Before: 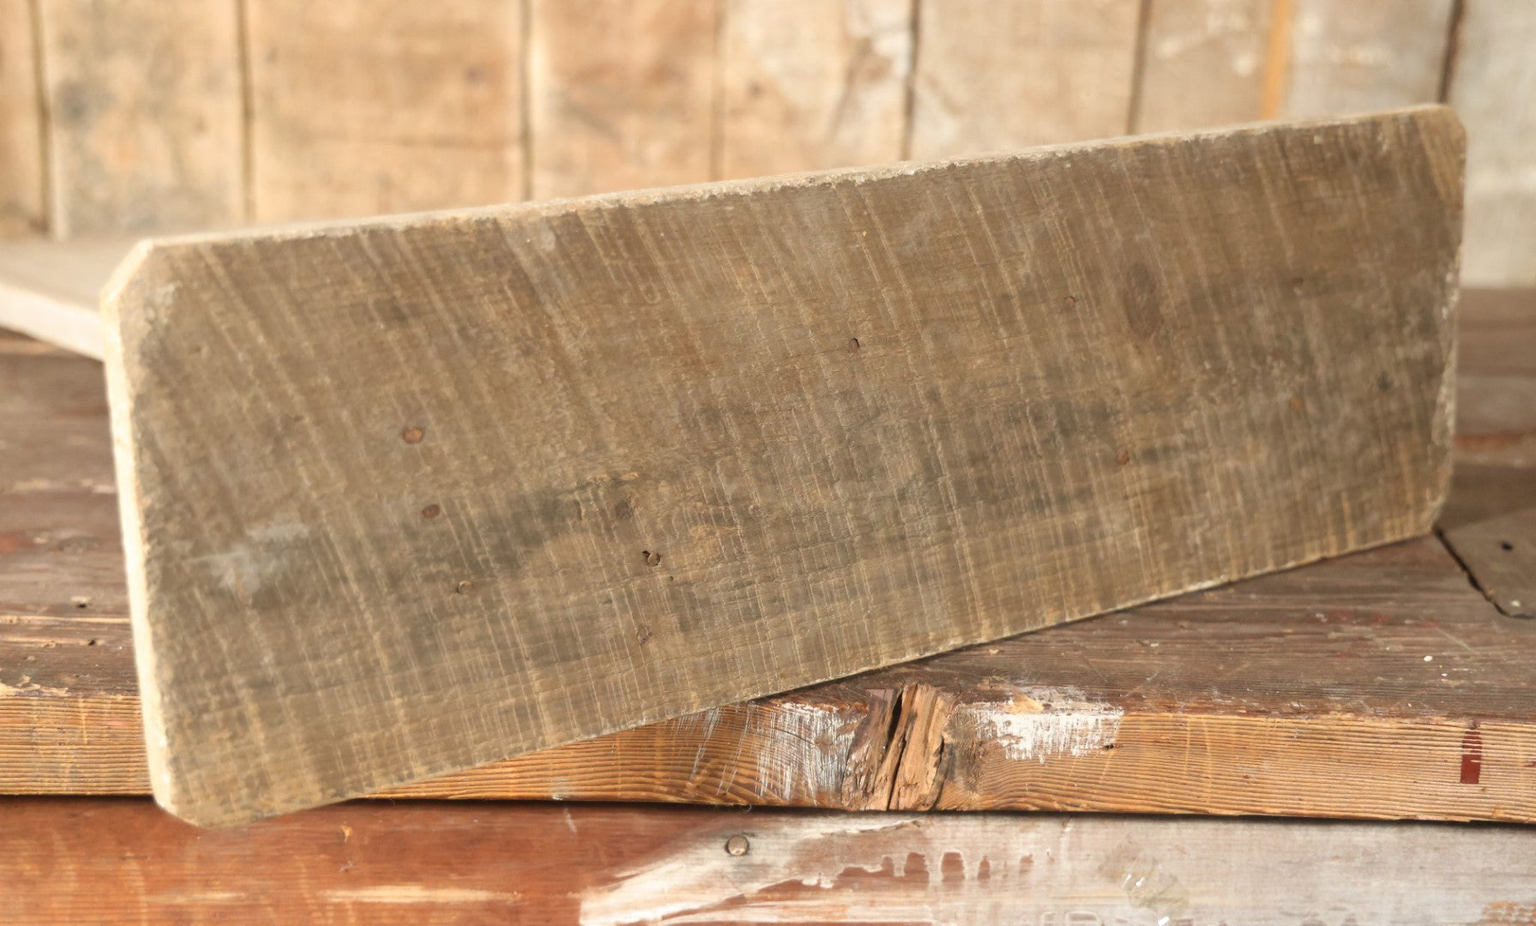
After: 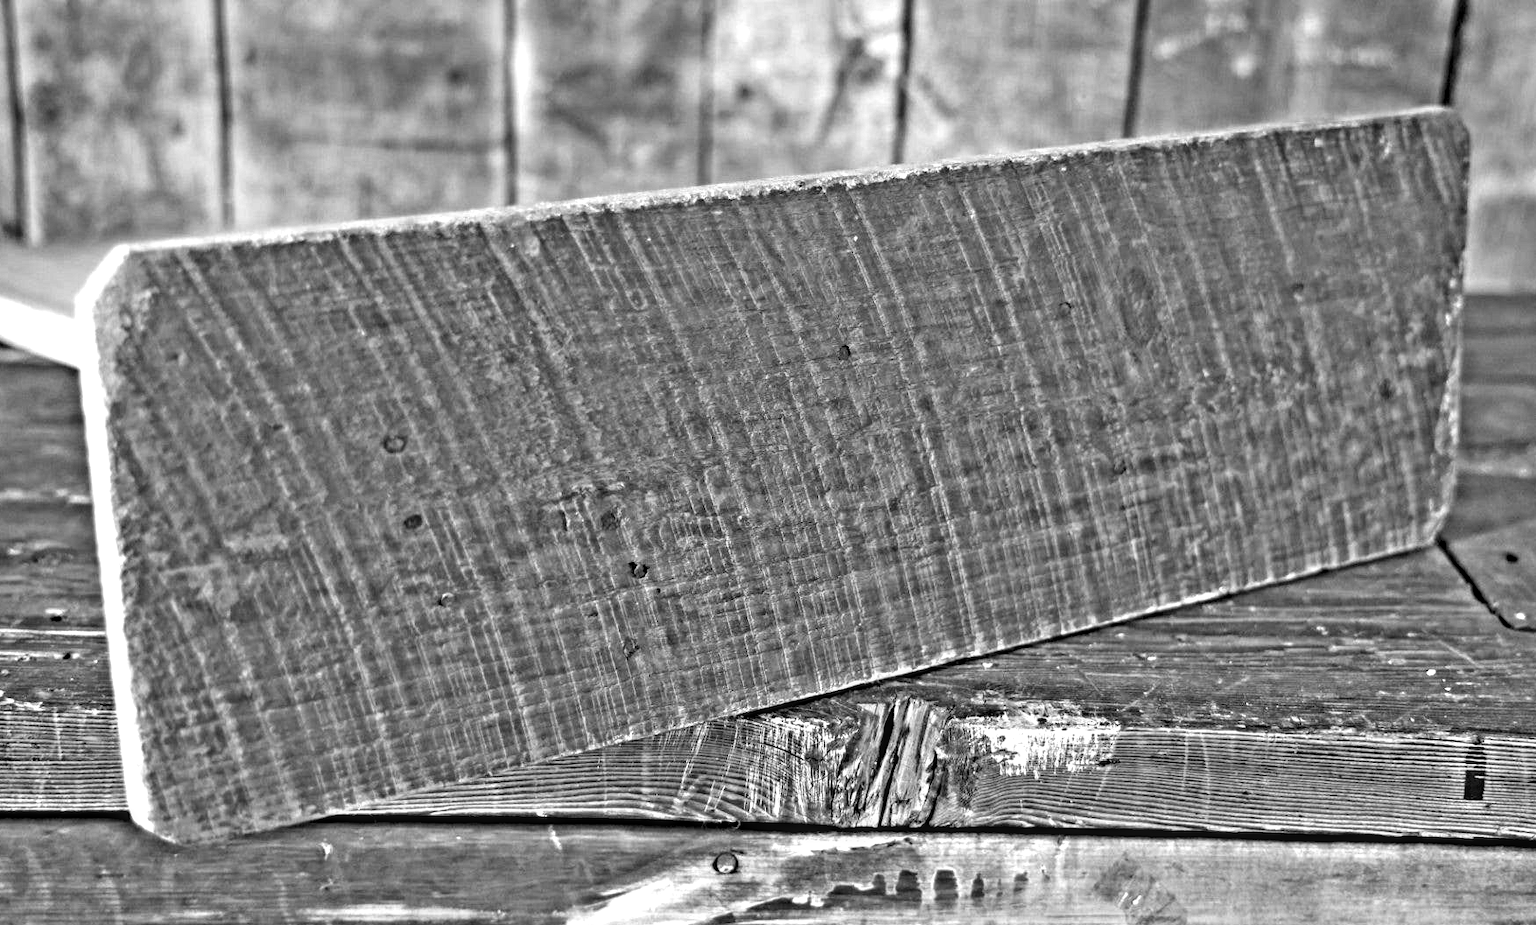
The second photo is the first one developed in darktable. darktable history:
exposure: black level correction 0.001, exposure 1.129 EV, compensate exposure bias true, compensate highlight preservation false
crop: left 1.743%, right 0.268%, bottom 2.011%
highpass: sharpness 49.79%, contrast boost 49.79%
local contrast: on, module defaults
